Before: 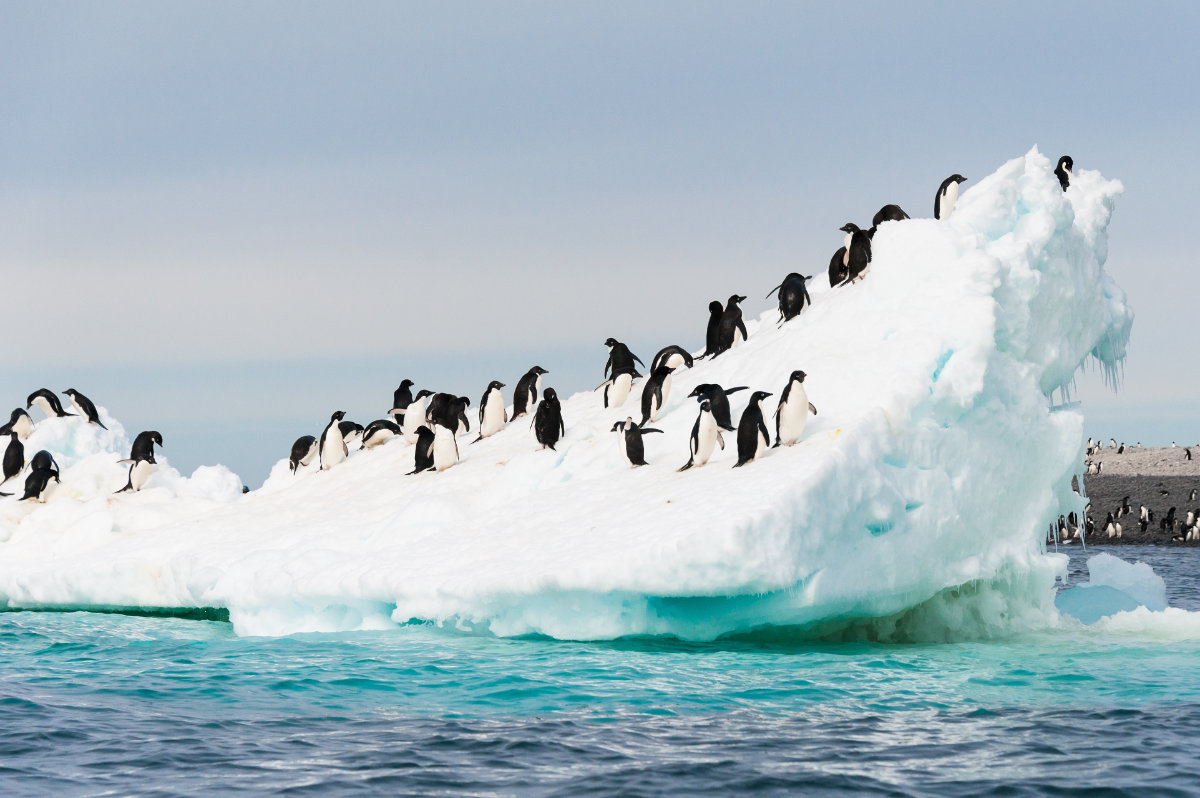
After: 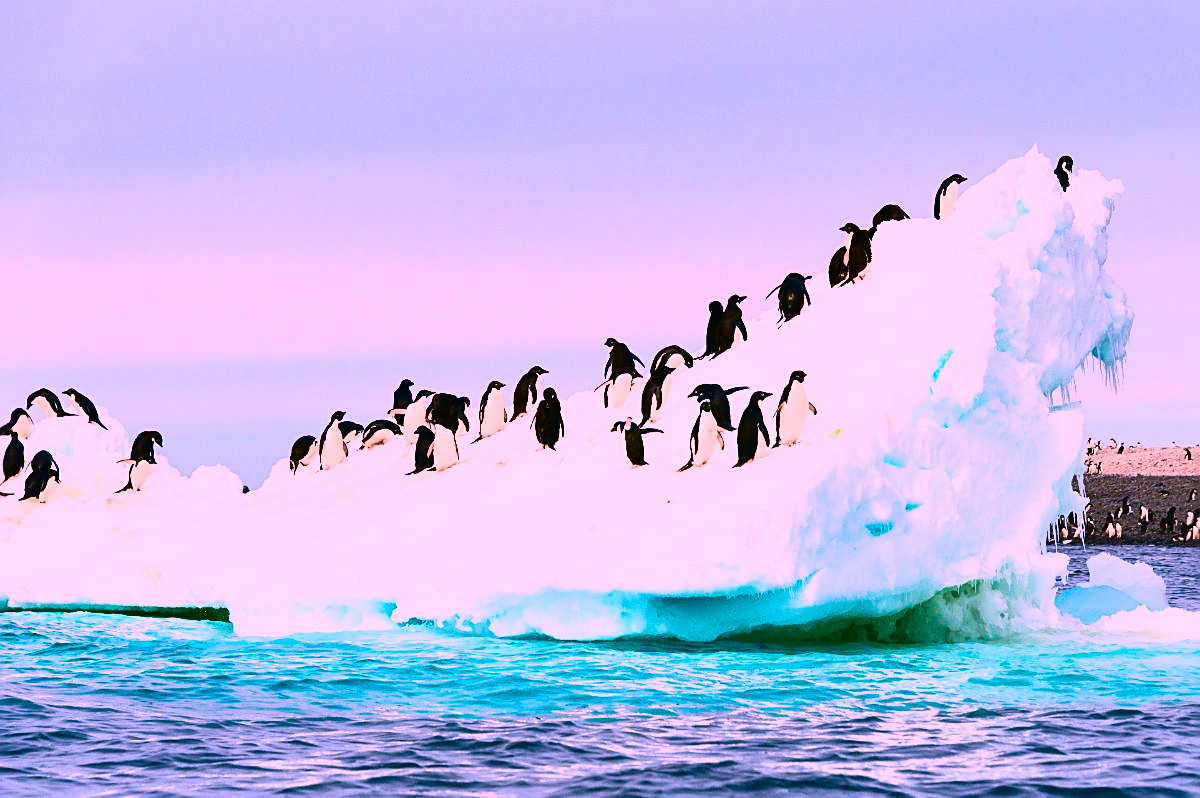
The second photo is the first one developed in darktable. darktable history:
color correction: highlights a* 19.5, highlights b* -11.53, saturation 1.69
tone curve: curves: ch0 [(0.003, 0.023) (0.071, 0.052) (0.236, 0.197) (0.466, 0.557) (0.625, 0.761) (0.783, 0.9) (0.994, 0.968)]; ch1 [(0, 0) (0.262, 0.227) (0.417, 0.386) (0.469, 0.467) (0.502, 0.498) (0.528, 0.53) (0.573, 0.579) (0.605, 0.621) (0.644, 0.671) (0.686, 0.728) (0.994, 0.987)]; ch2 [(0, 0) (0.262, 0.188) (0.385, 0.353) (0.427, 0.424) (0.495, 0.493) (0.515, 0.54) (0.547, 0.561) (0.589, 0.613) (0.644, 0.748) (1, 1)], color space Lab, independent channels, preserve colors none
sharpen: amount 0.6
shadows and highlights: soften with gaussian
